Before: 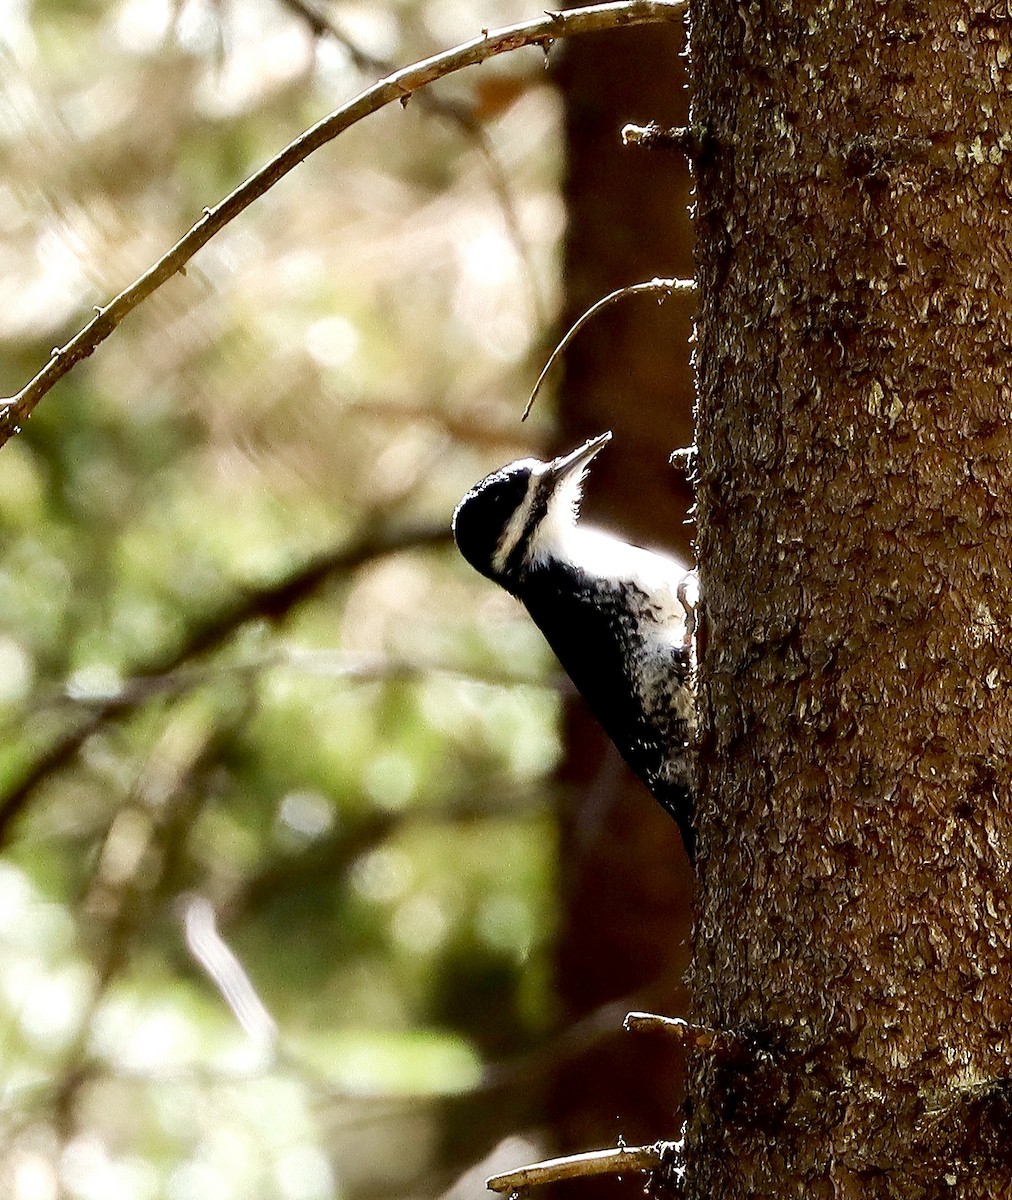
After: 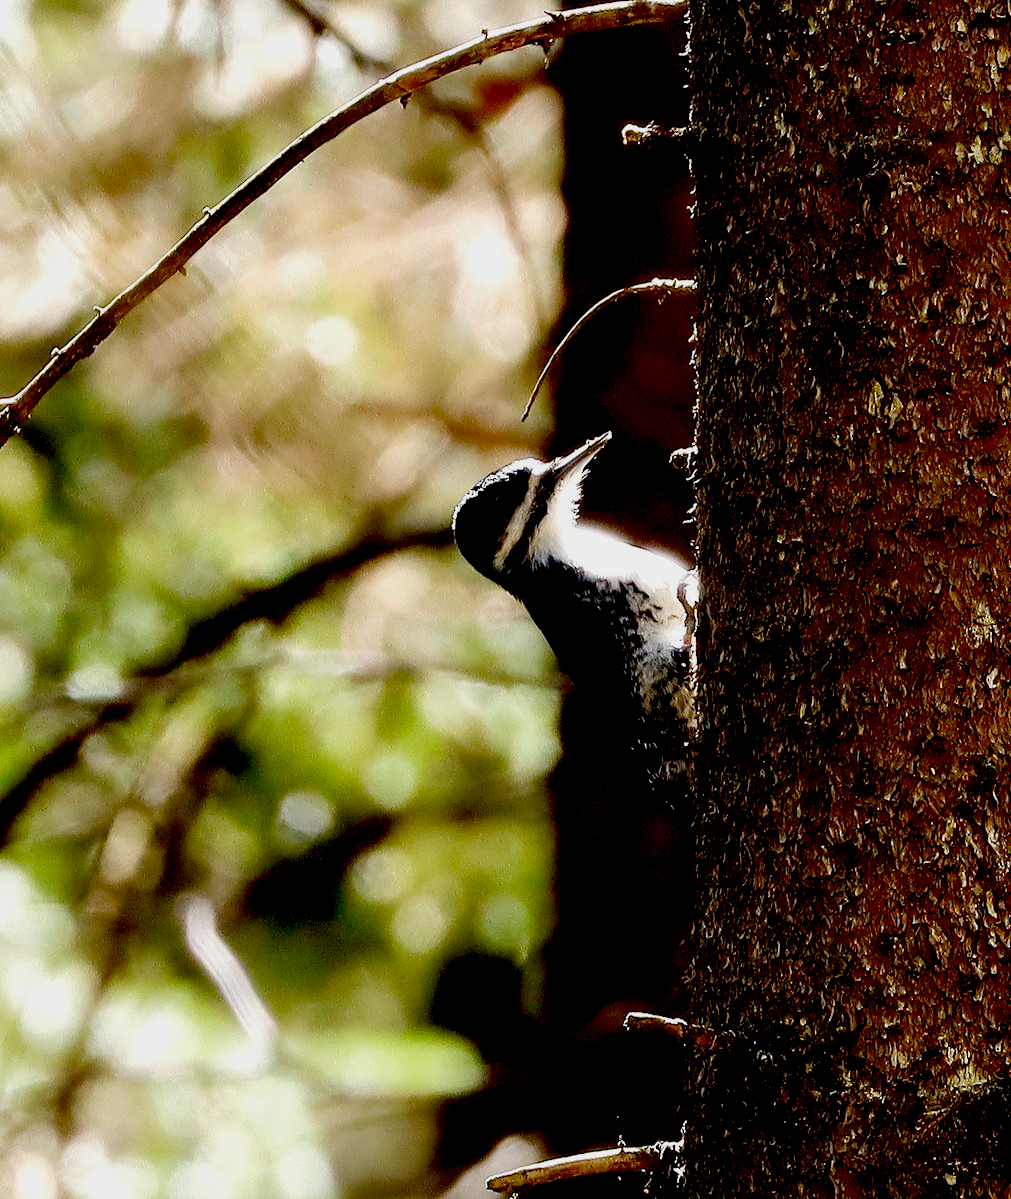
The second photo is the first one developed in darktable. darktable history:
exposure: black level correction 0.046, exposure -0.228 EV, compensate highlight preservation false
